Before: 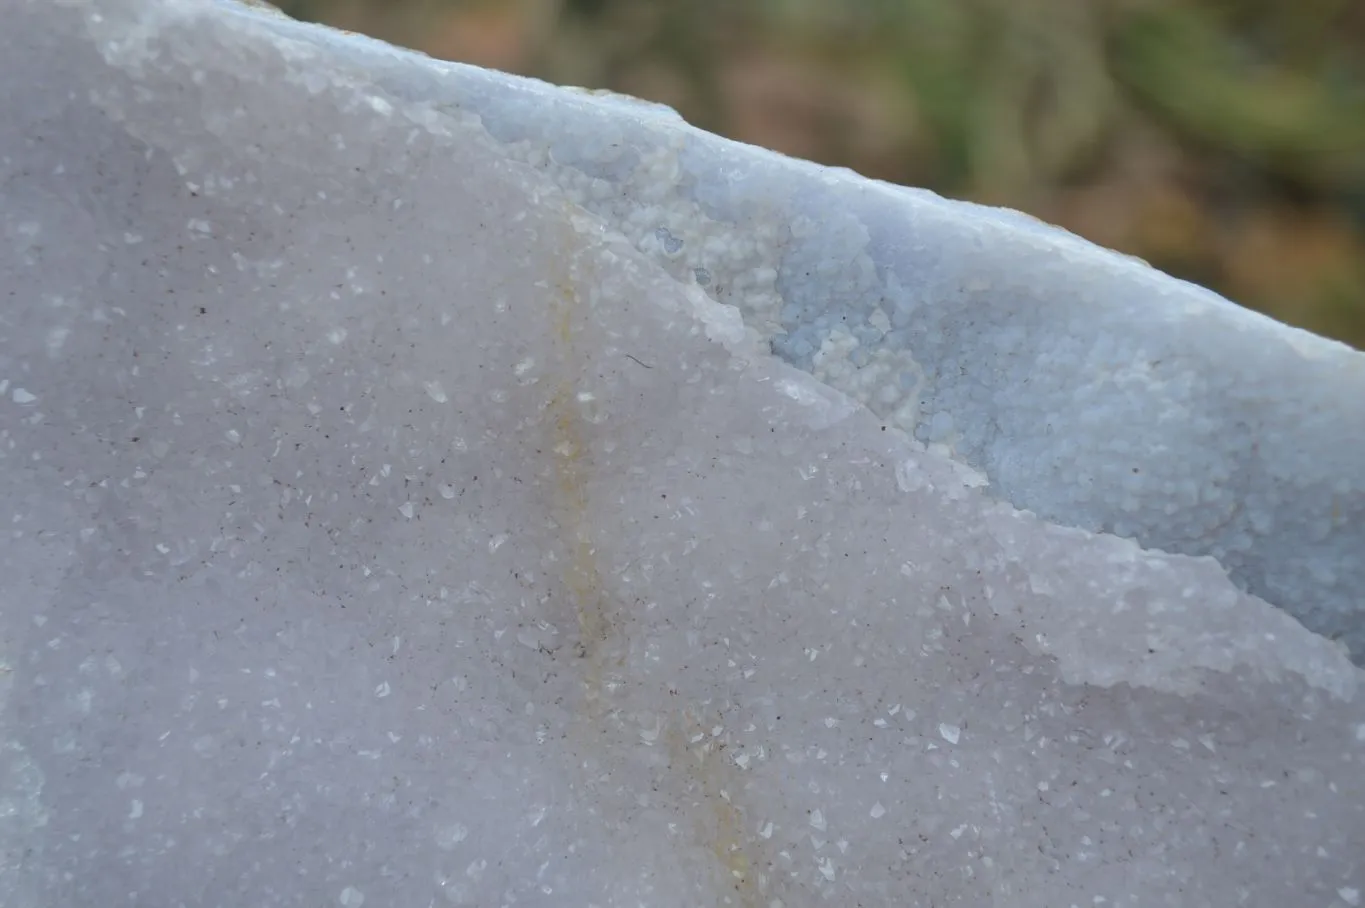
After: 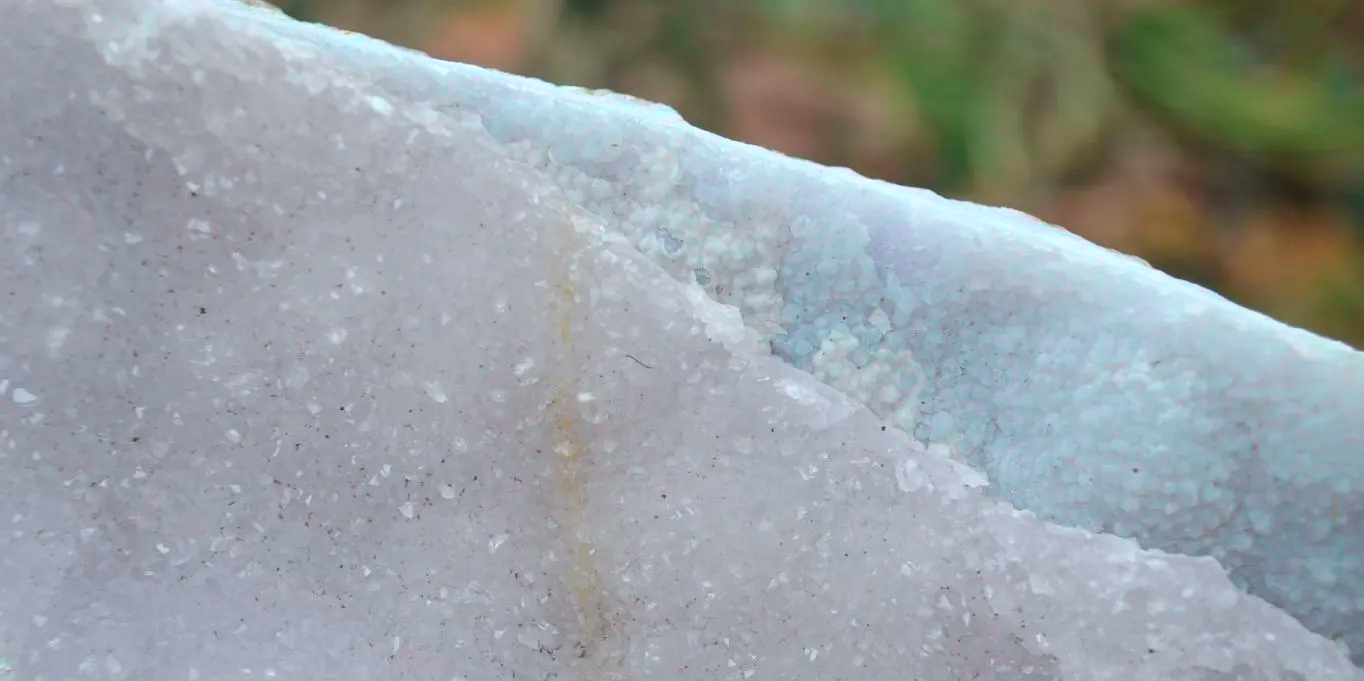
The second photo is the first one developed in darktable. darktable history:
white balance: emerald 1
color balance: lift [1, 1, 0.999, 1.001], gamma [1, 1.003, 1.005, 0.995], gain [1, 0.992, 0.988, 1.012], contrast 5%, output saturation 110%
tone curve: curves: ch0 [(0, 0) (0.051, 0.047) (0.102, 0.099) (0.236, 0.249) (0.429, 0.473) (0.67, 0.755) (0.875, 0.948) (1, 0.985)]; ch1 [(0, 0) (0.339, 0.298) (0.402, 0.363) (0.453, 0.413) (0.485, 0.469) (0.494, 0.493) (0.504, 0.502) (0.515, 0.526) (0.563, 0.591) (0.597, 0.639) (0.834, 0.888) (1, 1)]; ch2 [(0, 0) (0.362, 0.353) (0.425, 0.439) (0.501, 0.501) (0.537, 0.538) (0.58, 0.59) (0.642, 0.669) (0.773, 0.856) (1, 1)], color space Lab, independent channels, preserve colors none
crop: bottom 24.967%
